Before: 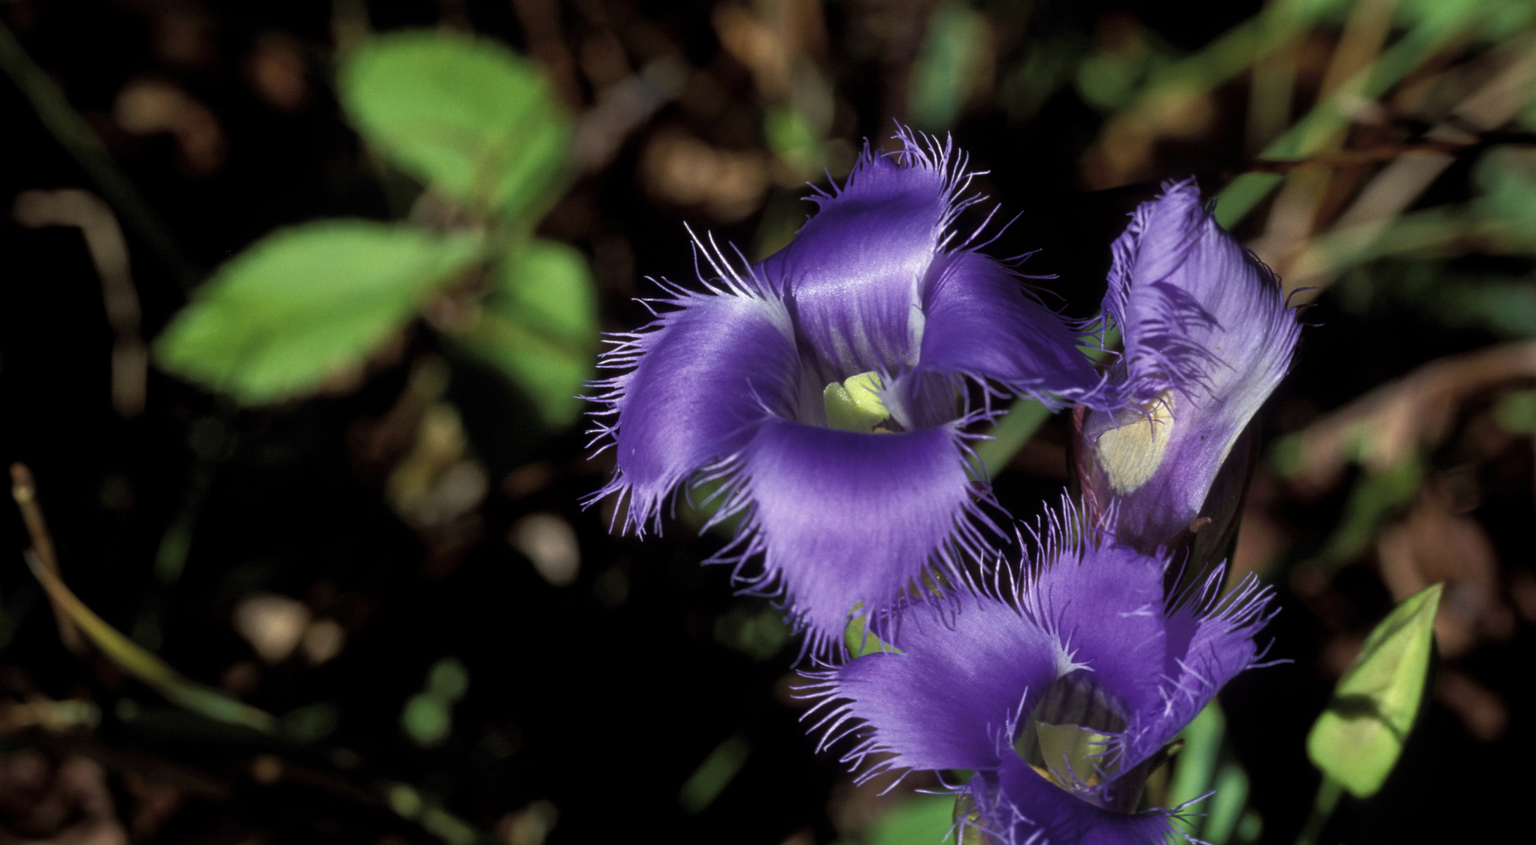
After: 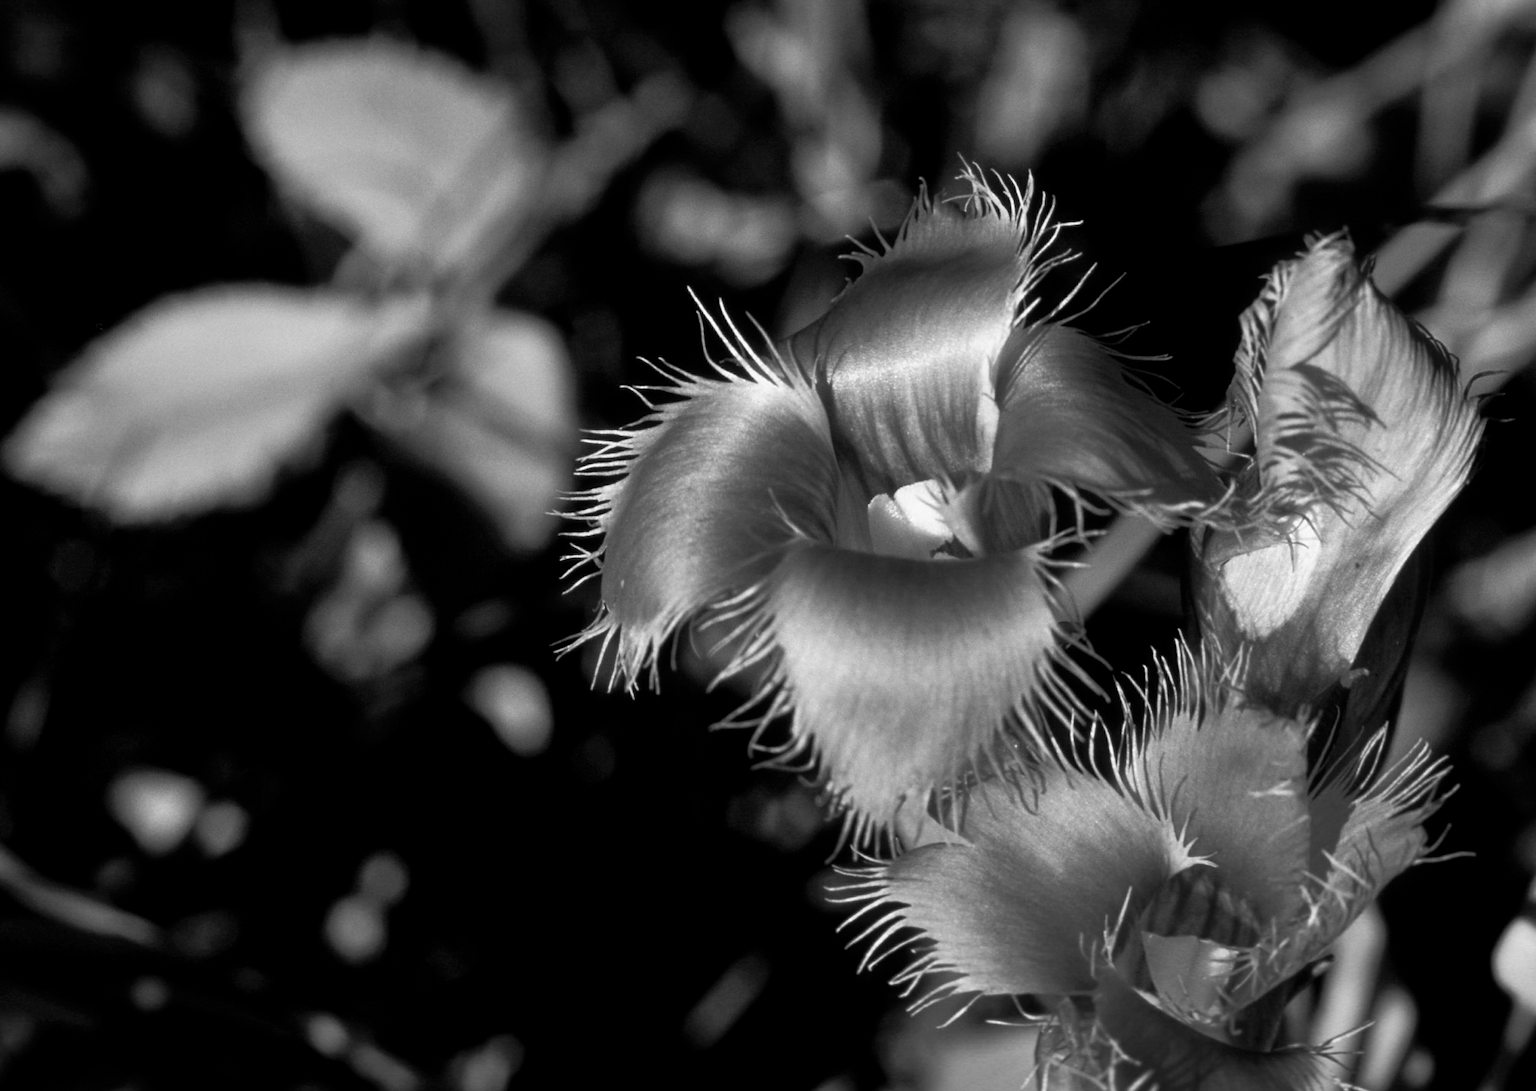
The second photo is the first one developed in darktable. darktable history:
crop: left 9.88%, right 12.664%
monochrome: on, module defaults
color correction: highlights a* -11.71, highlights b* -15.58
base curve: curves: ch0 [(0, 0) (0.557, 0.834) (1, 1)]
white balance: red 0.924, blue 1.095
